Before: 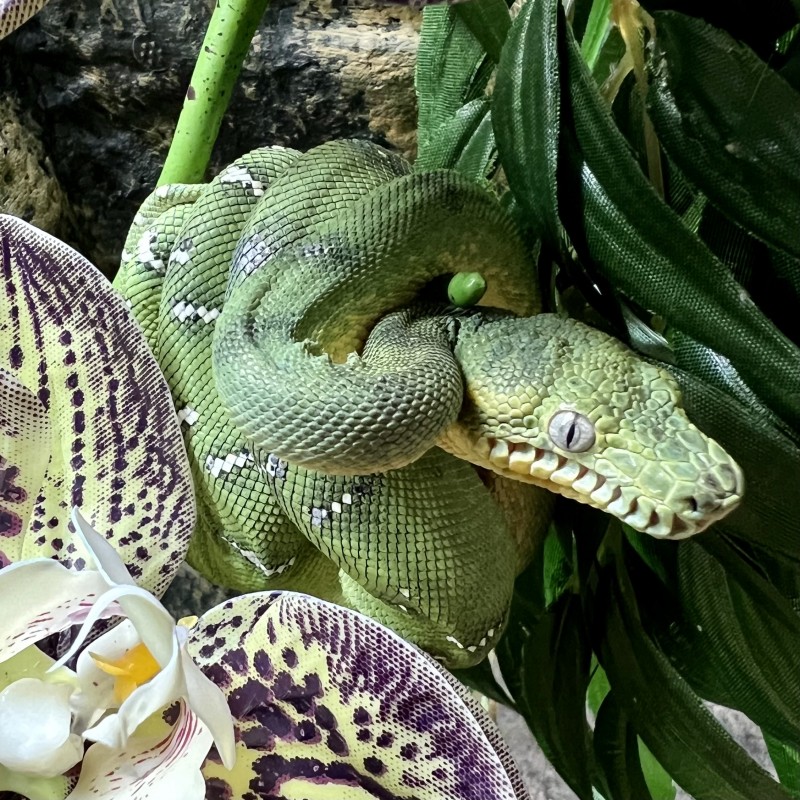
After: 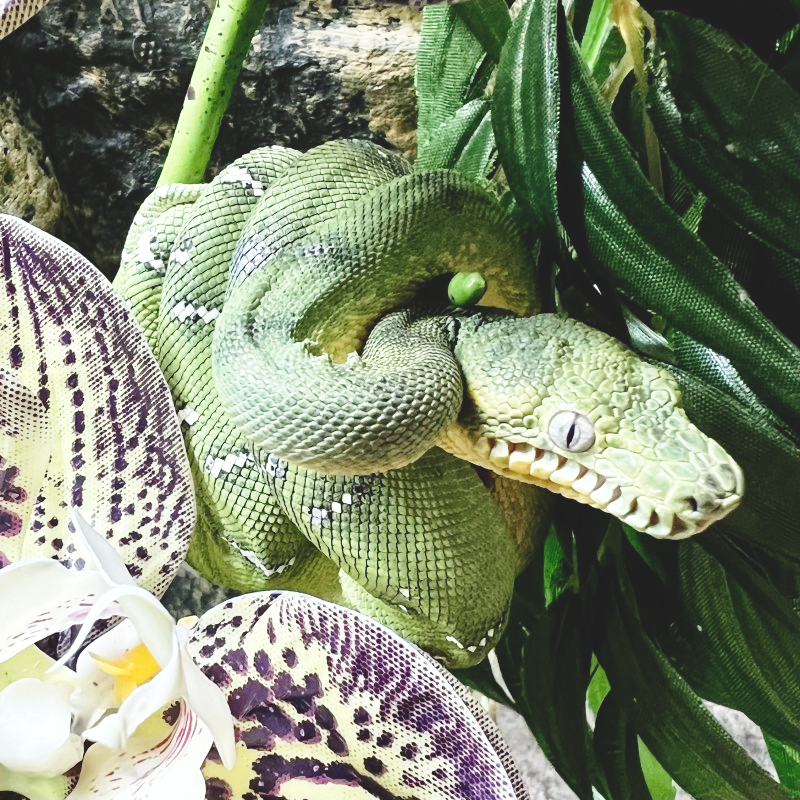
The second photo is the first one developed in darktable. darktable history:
exposure: black level correction -0.016, compensate exposure bias true, compensate highlight preservation false
base curve: curves: ch0 [(0, 0) (0.028, 0.03) (0.121, 0.232) (0.46, 0.748) (0.859, 0.968) (1, 1)], preserve colors none
